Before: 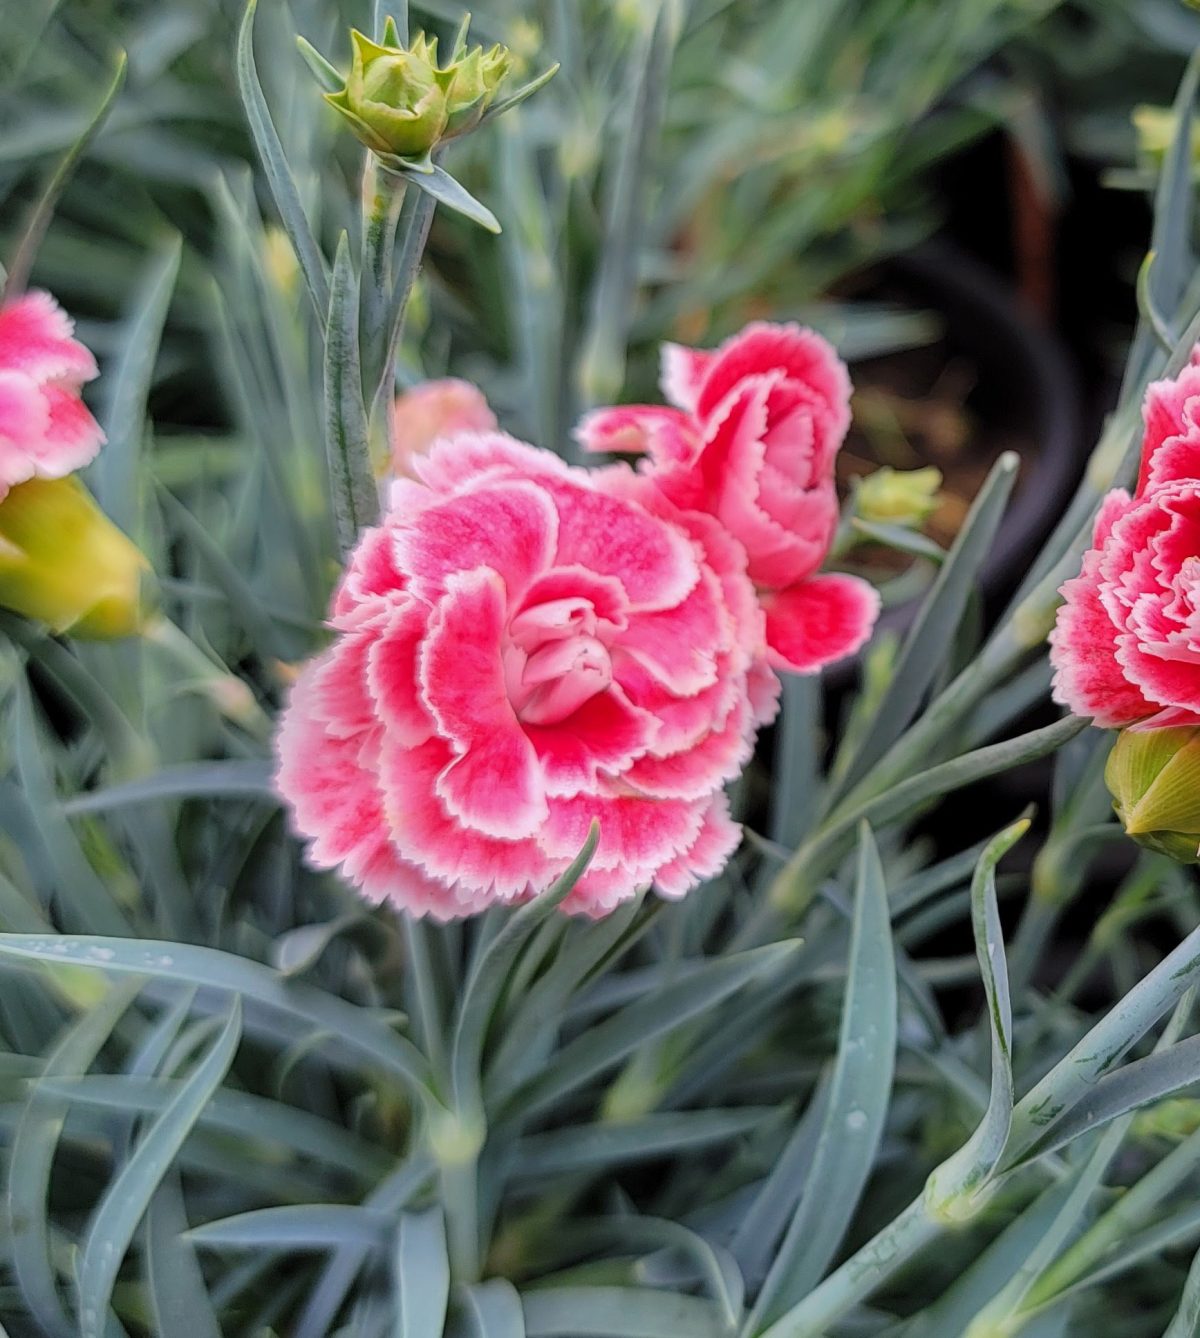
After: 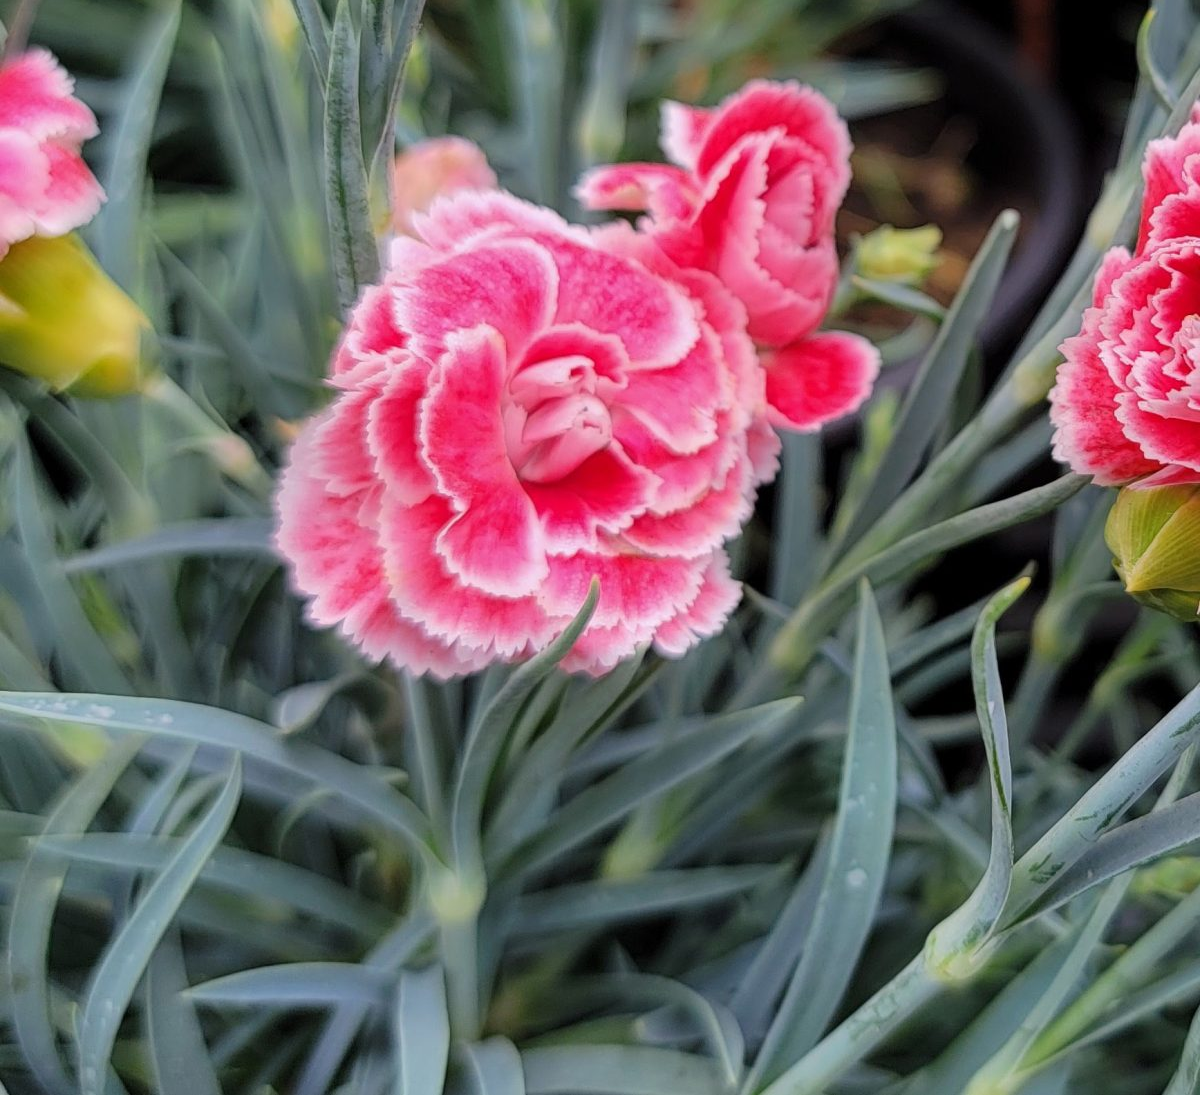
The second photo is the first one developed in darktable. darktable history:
crop and rotate: top 18.128%
